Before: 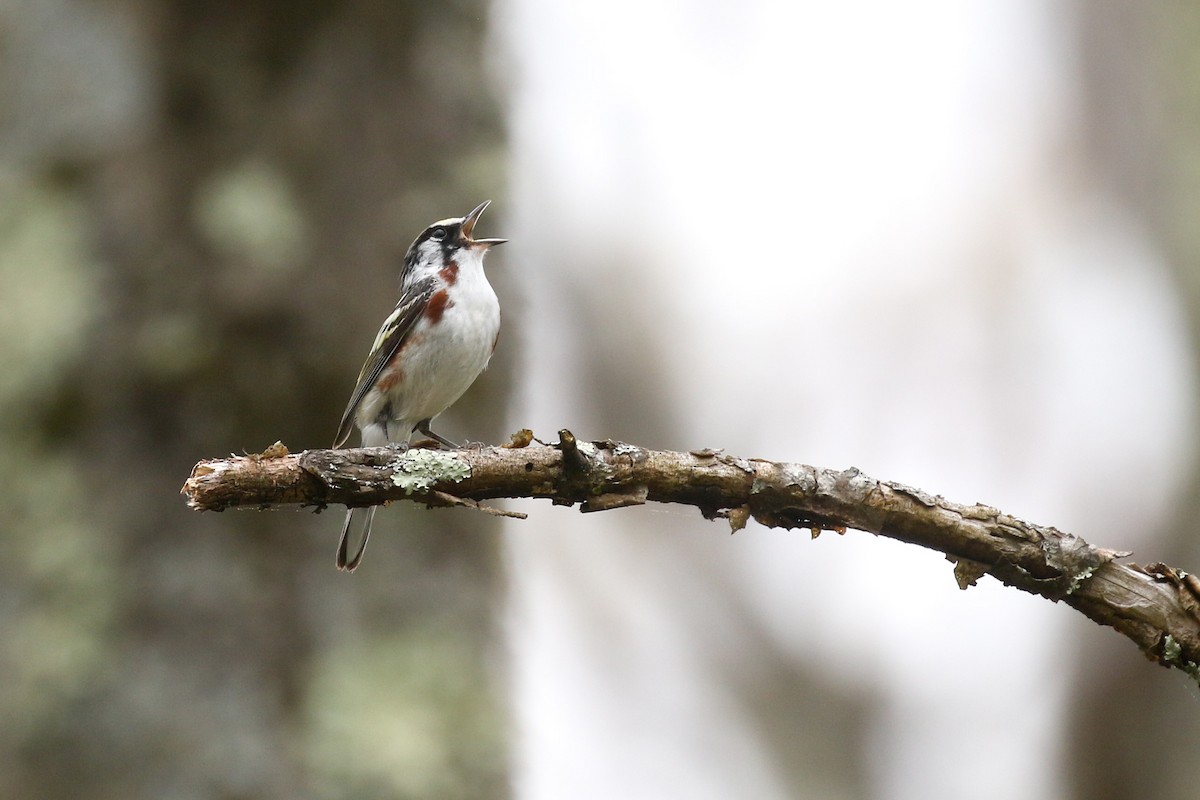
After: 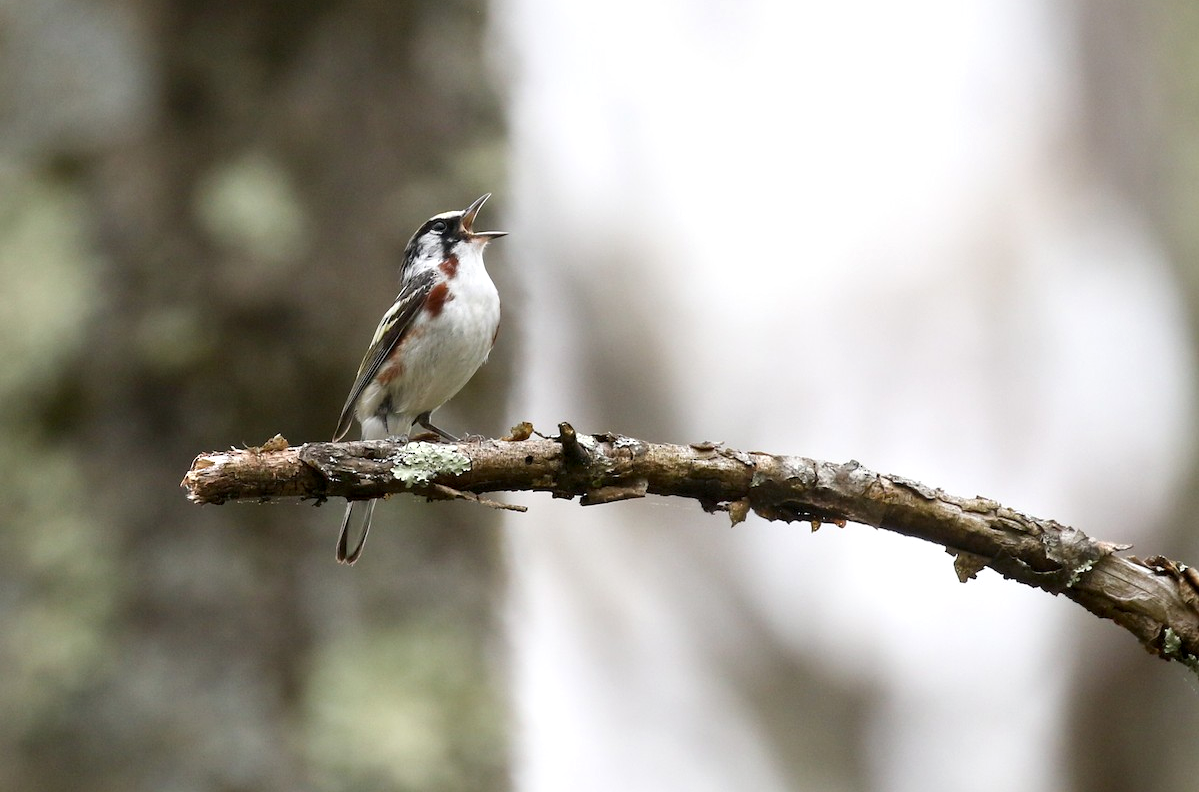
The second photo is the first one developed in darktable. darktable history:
contrast equalizer: y [[0.6 ×6], [0.55 ×6], [0 ×6], [0 ×6], [0 ×6]], mix 0.304
crop: top 0.918%, right 0.071%
